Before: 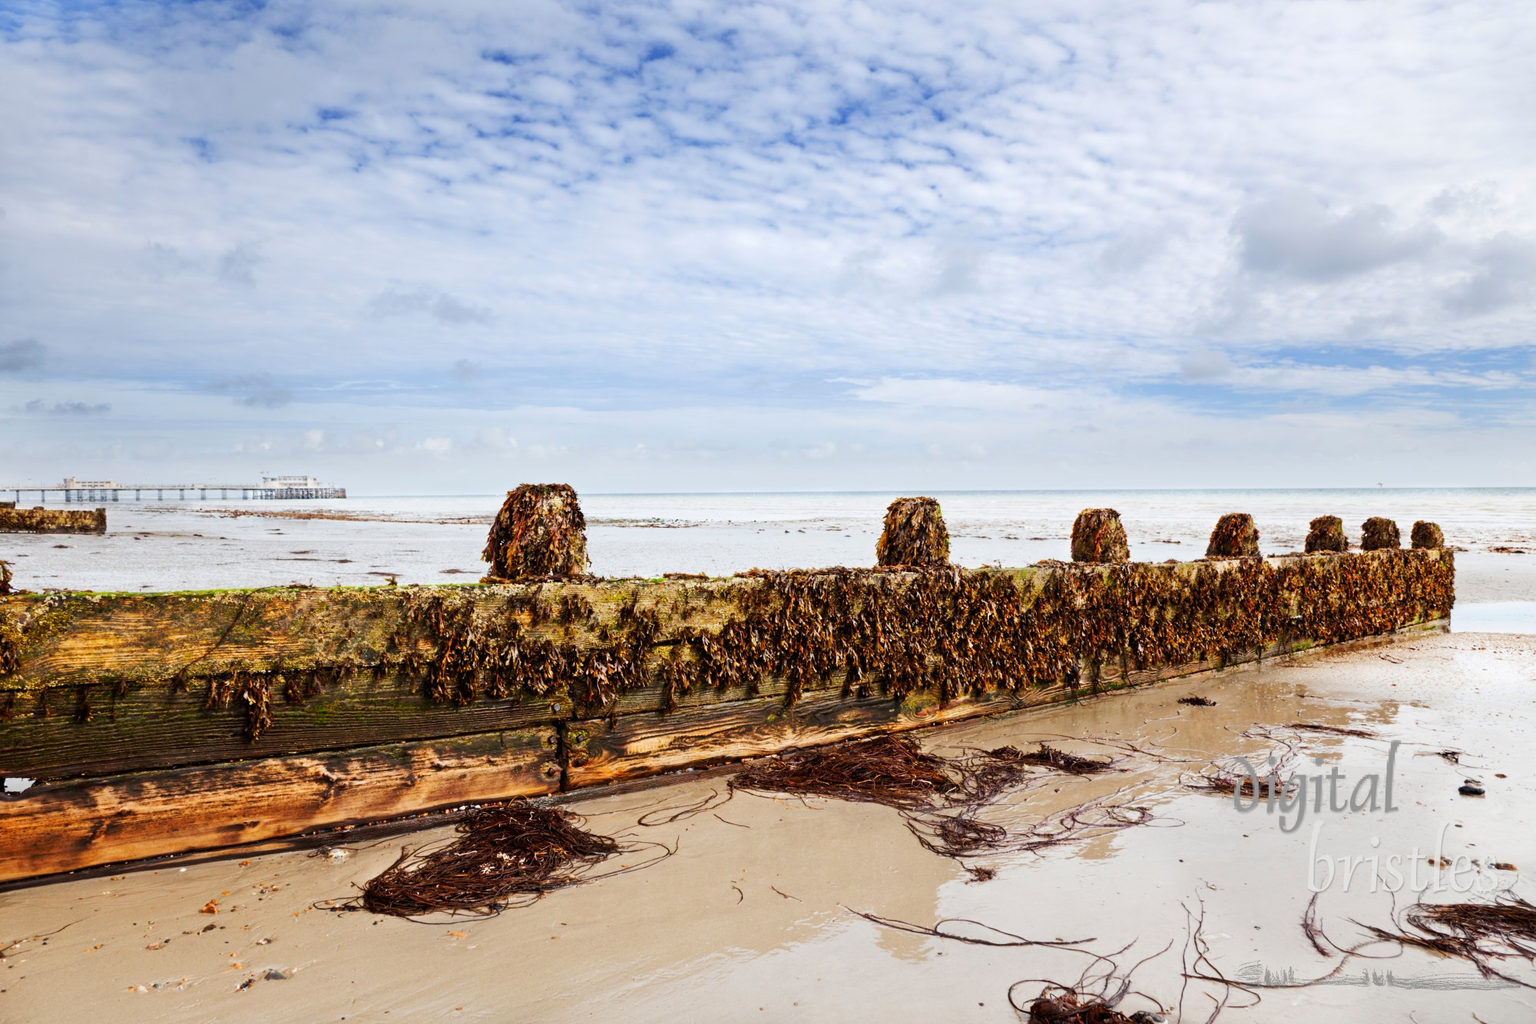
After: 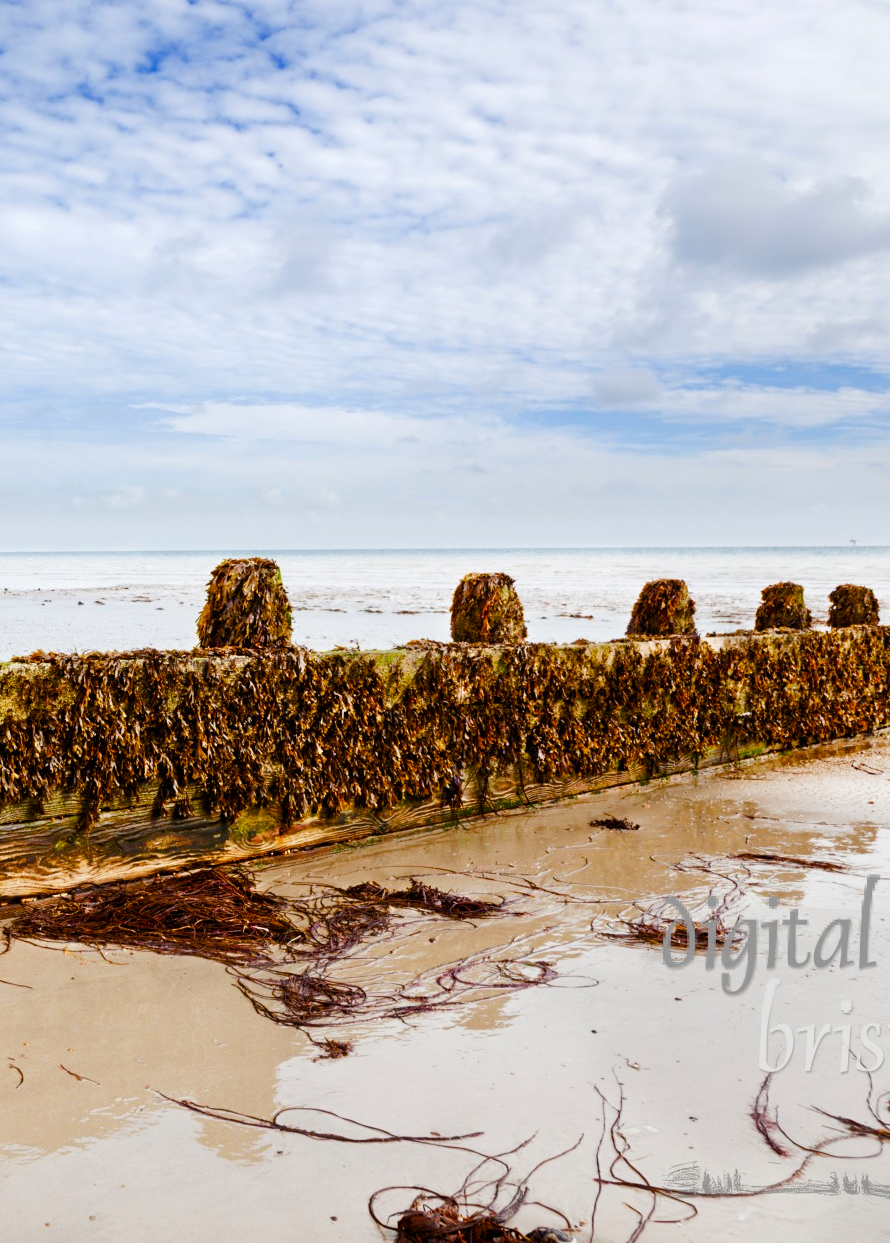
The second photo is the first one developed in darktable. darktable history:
crop: left 47.23%, top 6.75%, right 8.05%
contrast brightness saturation: saturation -0.066
color balance rgb: perceptual saturation grading › global saturation 44.848%, perceptual saturation grading › highlights -50.31%, perceptual saturation grading › shadows 30.129%, global vibrance 20%
